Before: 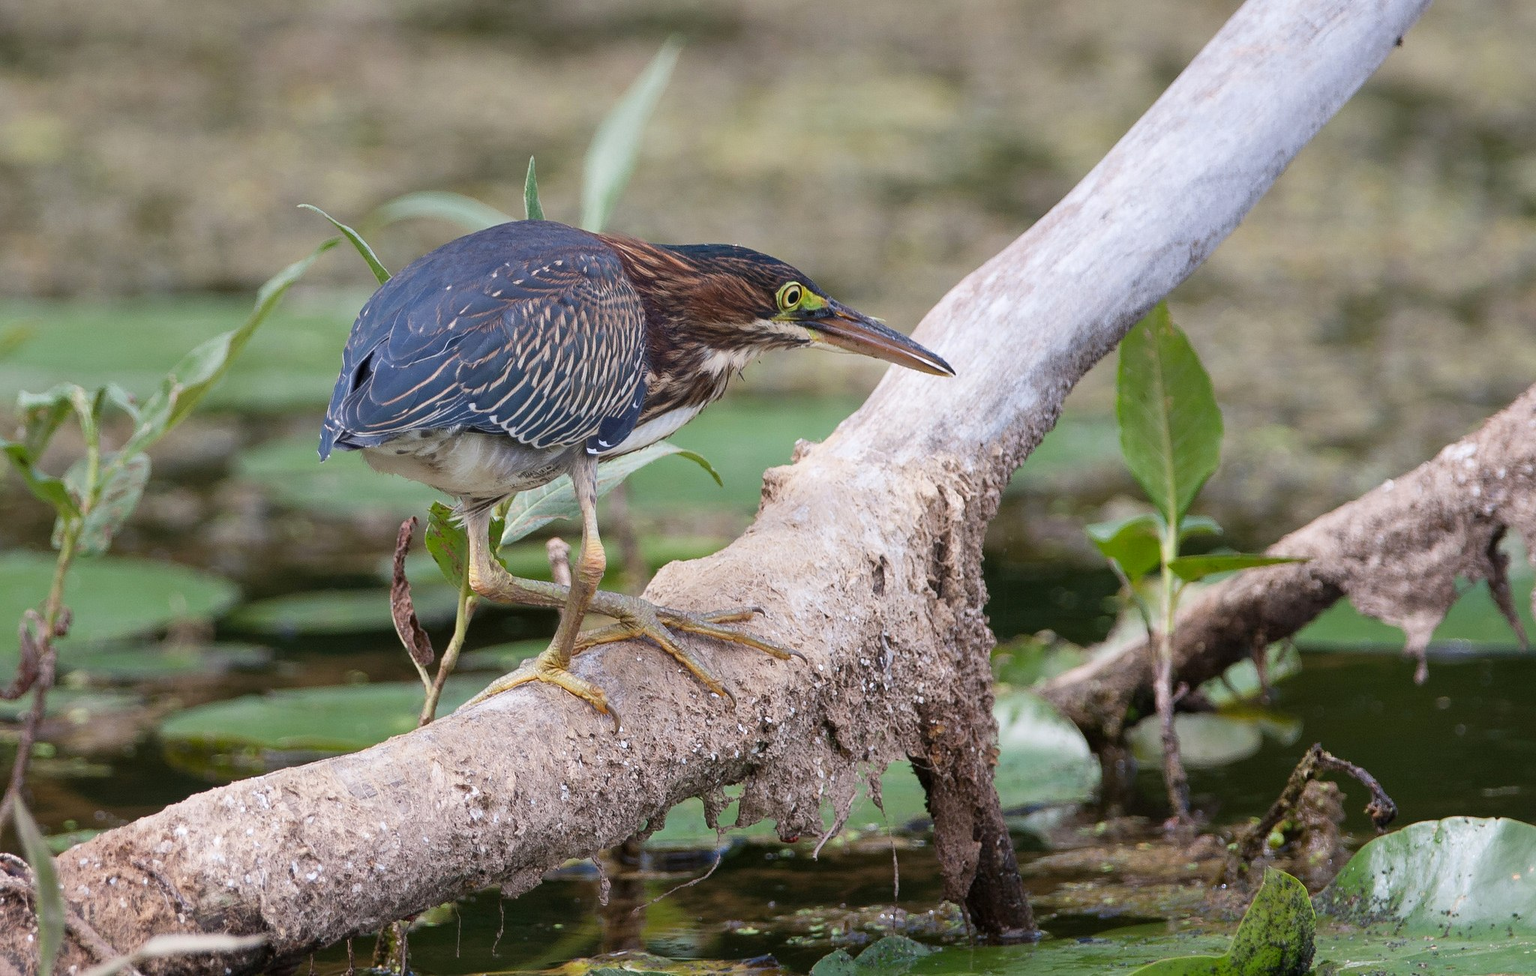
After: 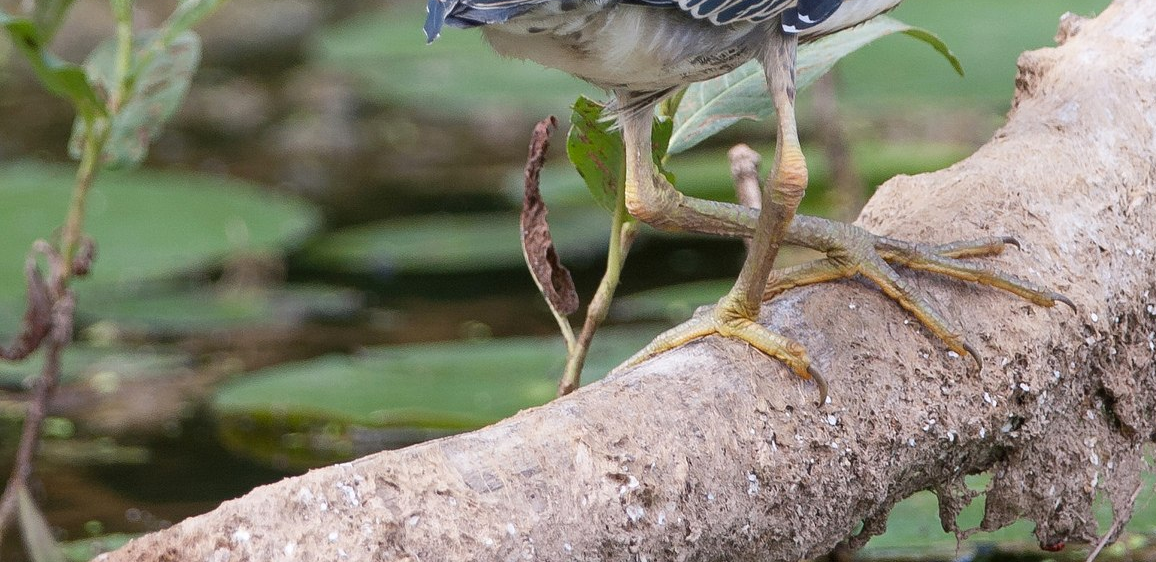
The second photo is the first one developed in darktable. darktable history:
crop: top 44.056%, right 43.531%, bottom 12.741%
